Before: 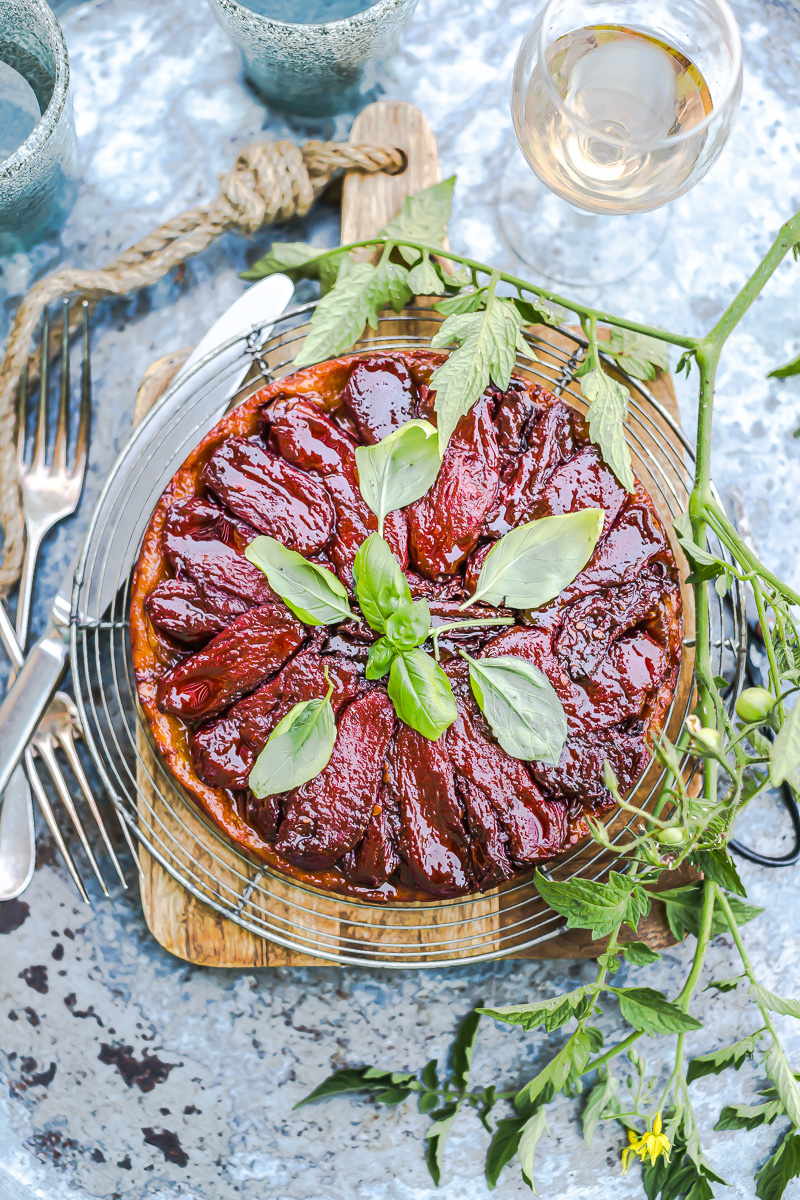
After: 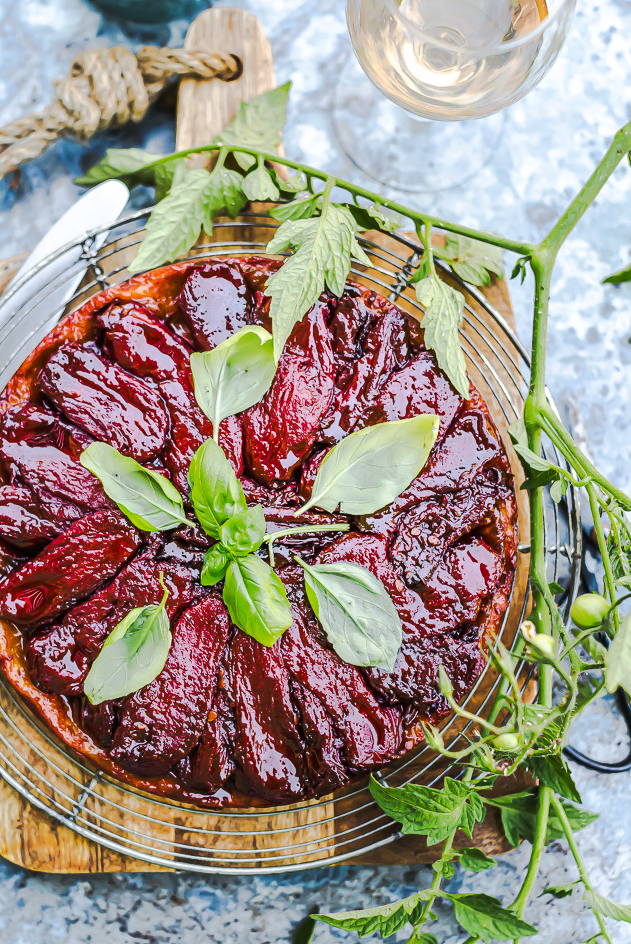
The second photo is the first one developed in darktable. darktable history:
tone curve: curves: ch0 [(0, 0) (0.003, 0.006) (0.011, 0.01) (0.025, 0.017) (0.044, 0.029) (0.069, 0.043) (0.1, 0.064) (0.136, 0.091) (0.177, 0.128) (0.224, 0.162) (0.277, 0.206) (0.335, 0.258) (0.399, 0.324) (0.468, 0.404) (0.543, 0.499) (0.623, 0.595) (0.709, 0.693) (0.801, 0.786) (0.898, 0.883) (1, 1)], preserve colors none
crop and rotate: left 20.74%, top 7.912%, right 0.375%, bottom 13.378%
